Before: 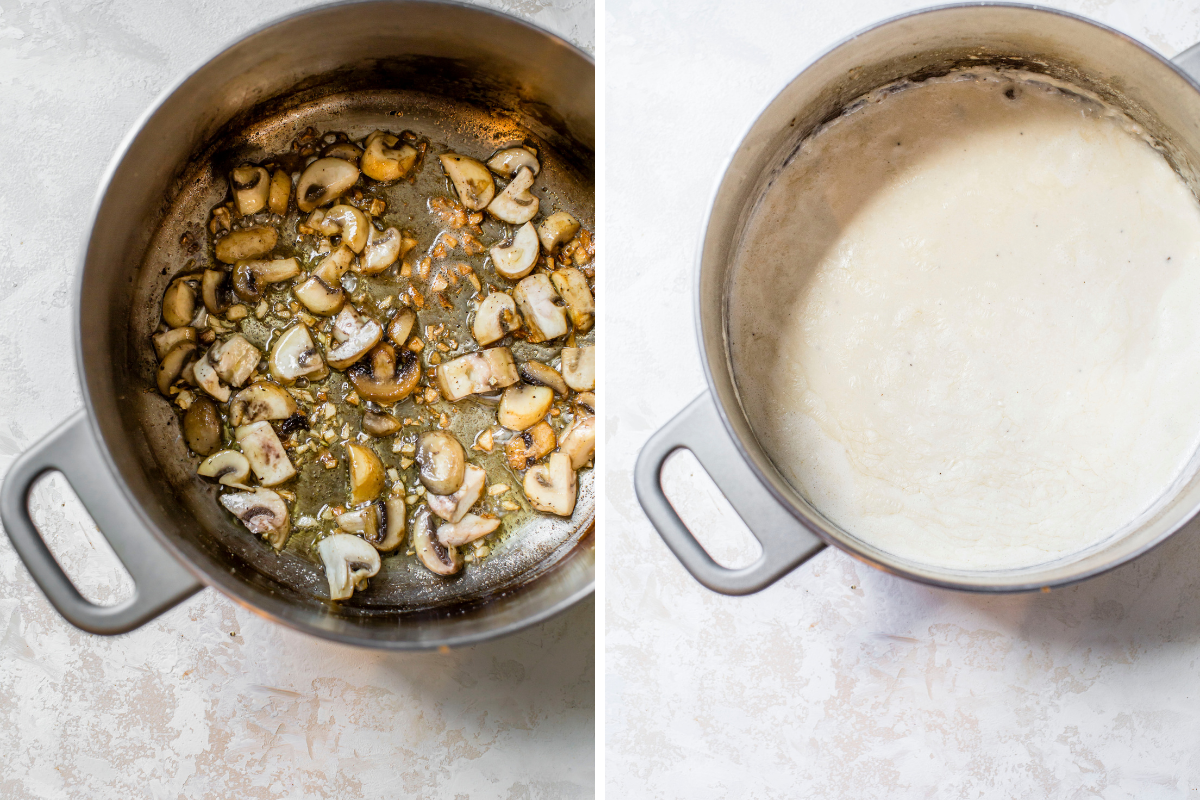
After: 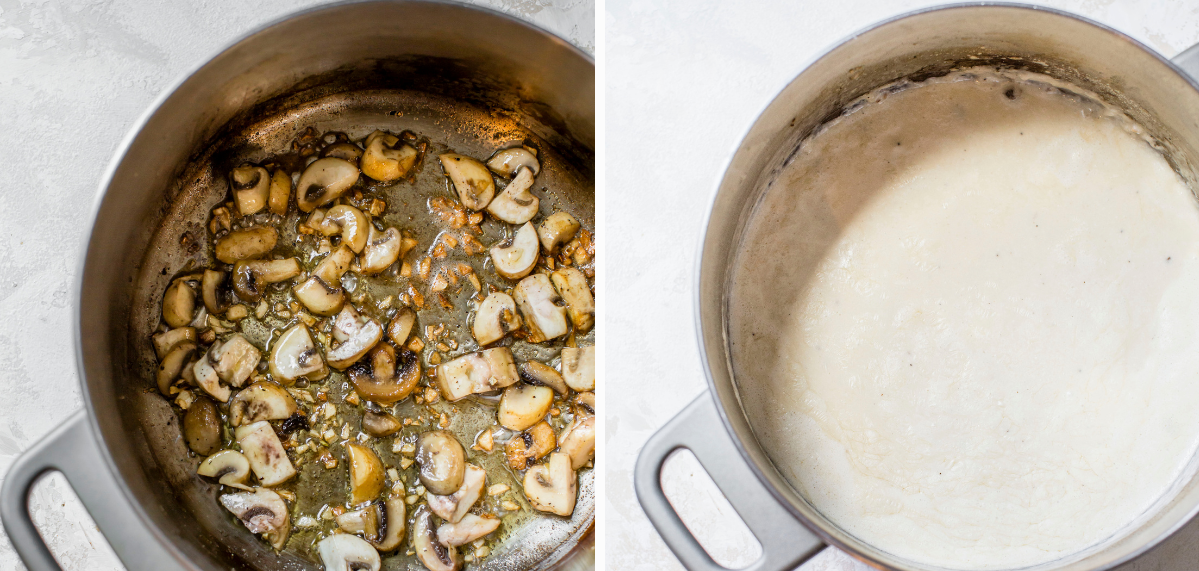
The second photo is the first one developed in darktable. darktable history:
tone equalizer: -7 EV 0.18 EV, -6 EV 0.12 EV, -5 EV 0.08 EV, -4 EV 0.04 EV, -2 EV -0.02 EV, -1 EV -0.04 EV, +0 EV -0.06 EV, luminance estimator HSV value / RGB max
crop: bottom 28.576%
